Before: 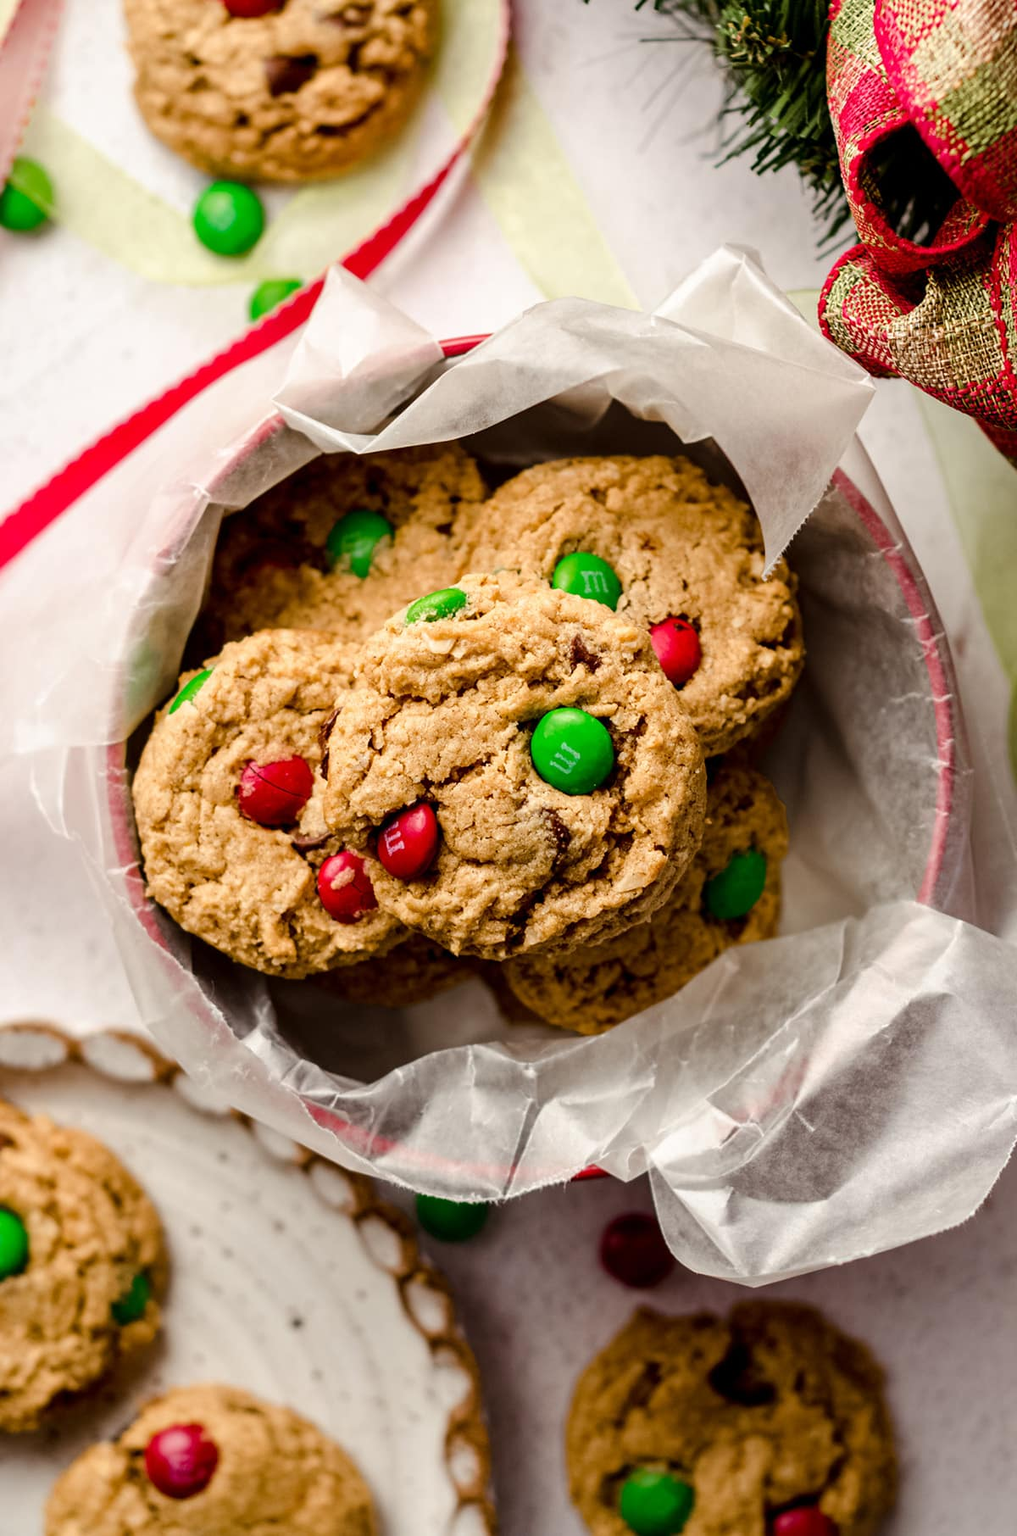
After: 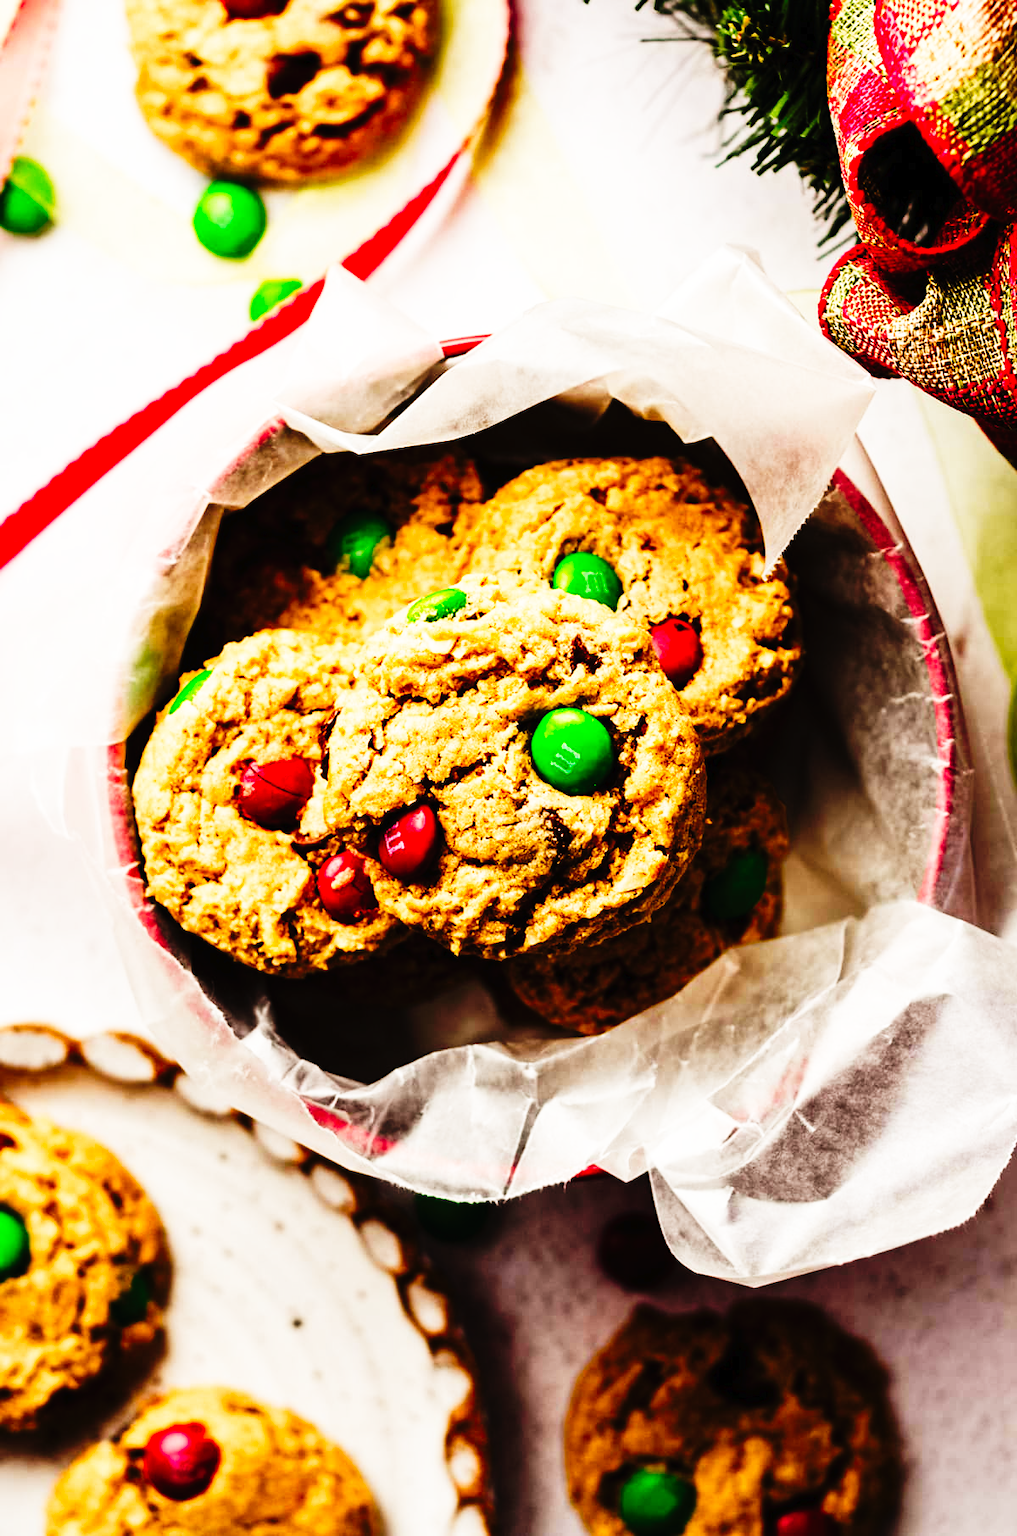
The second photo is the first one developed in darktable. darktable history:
tone curve: curves: ch0 [(0, 0) (0.003, 0.01) (0.011, 0.012) (0.025, 0.012) (0.044, 0.017) (0.069, 0.021) (0.1, 0.025) (0.136, 0.03) (0.177, 0.037) (0.224, 0.052) (0.277, 0.092) (0.335, 0.16) (0.399, 0.3) (0.468, 0.463) (0.543, 0.639) (0.623, 0.796) (0.709, 0.904) (0.801, 0.962) (0.898, 0.988) (1, 1)], preserve colors none
tone equalizer: edges refinement/feathering 500, mask exposure compensation -1.57 EV, preserve details no
